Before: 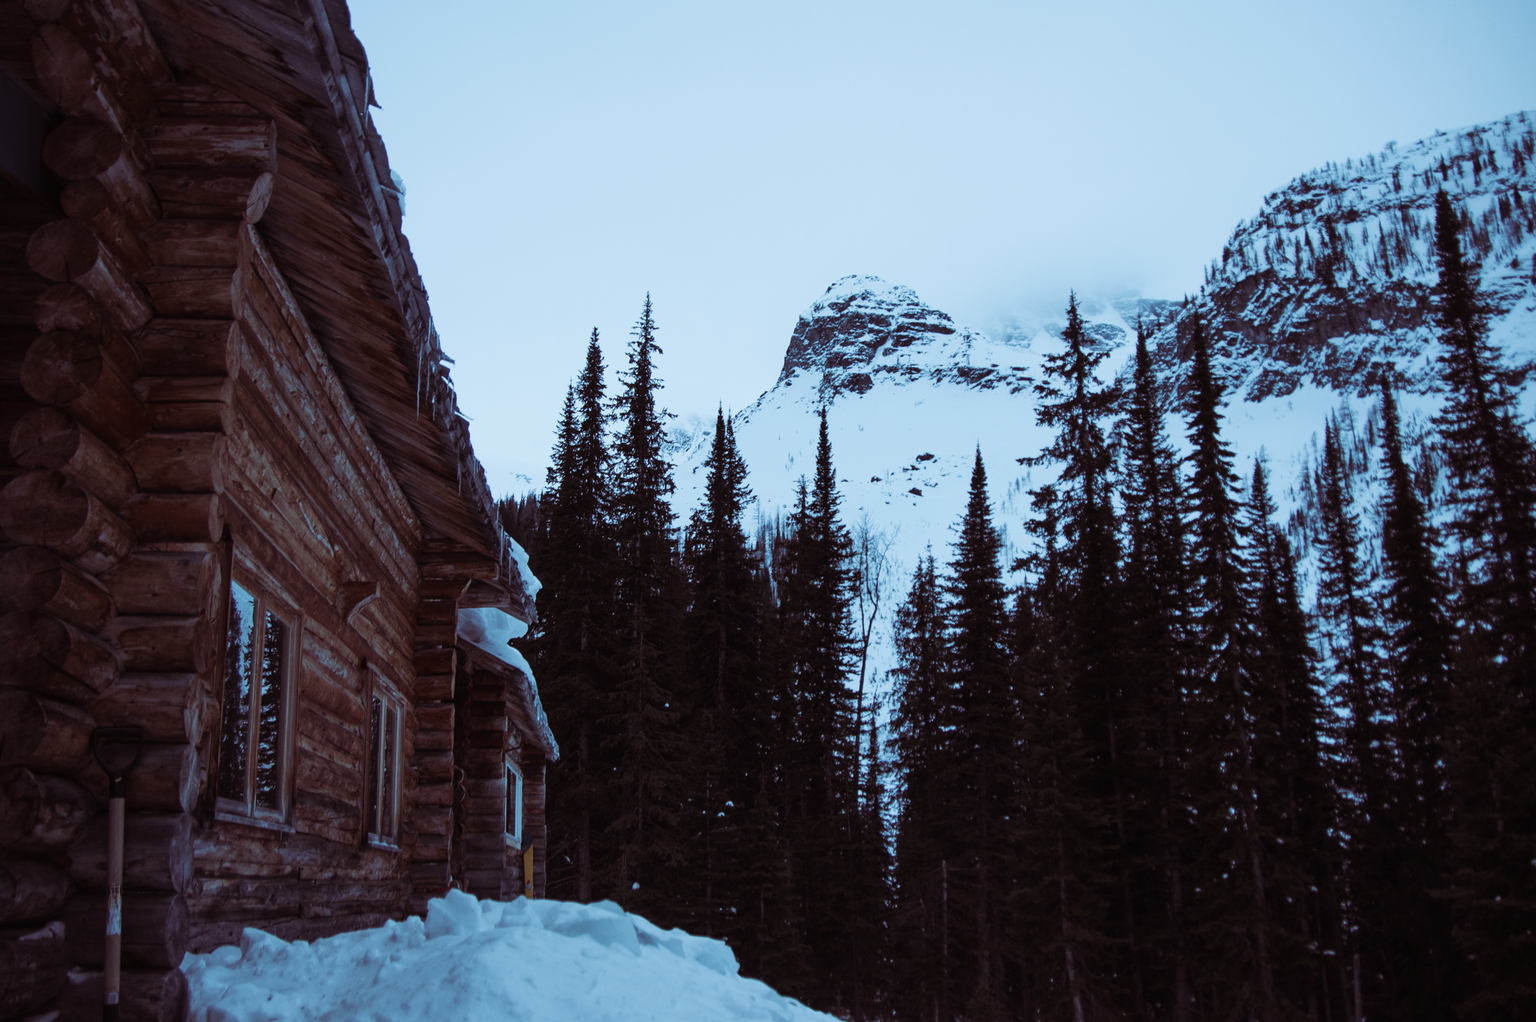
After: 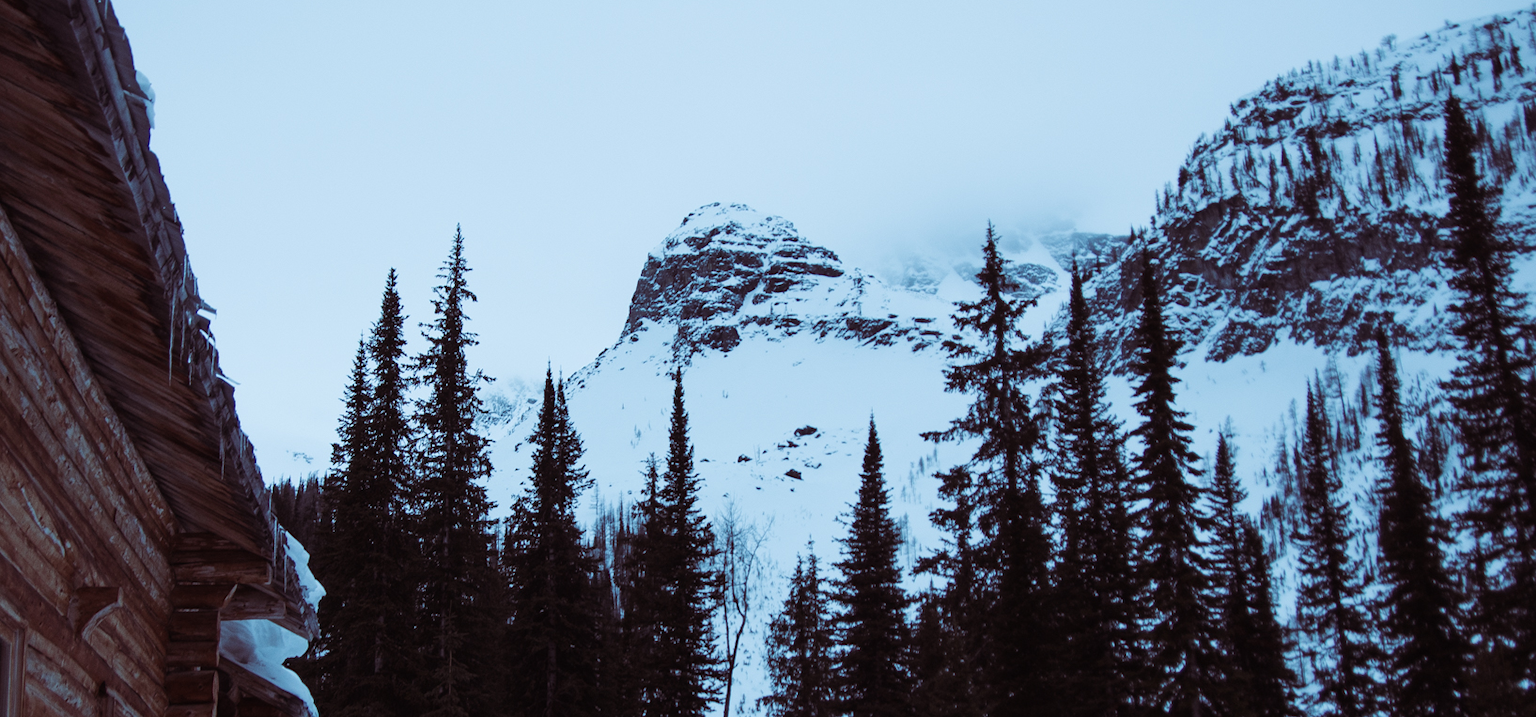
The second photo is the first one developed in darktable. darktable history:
crop: left 18.369%, top 11.102%, right 1.779%, bottom 32.787%
